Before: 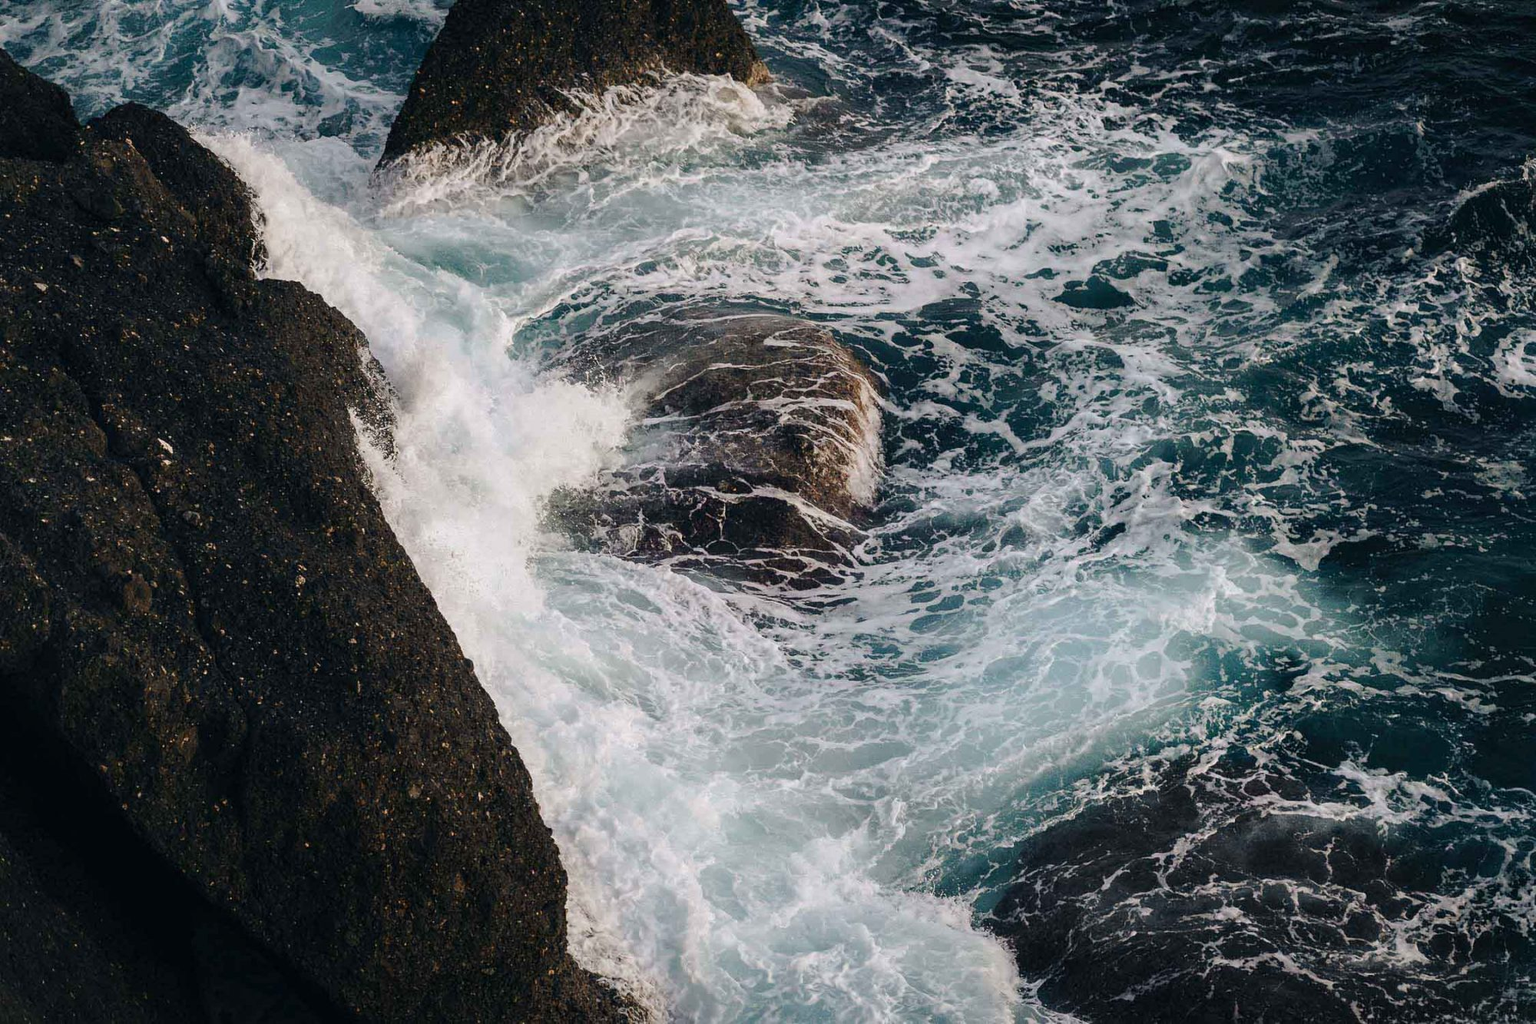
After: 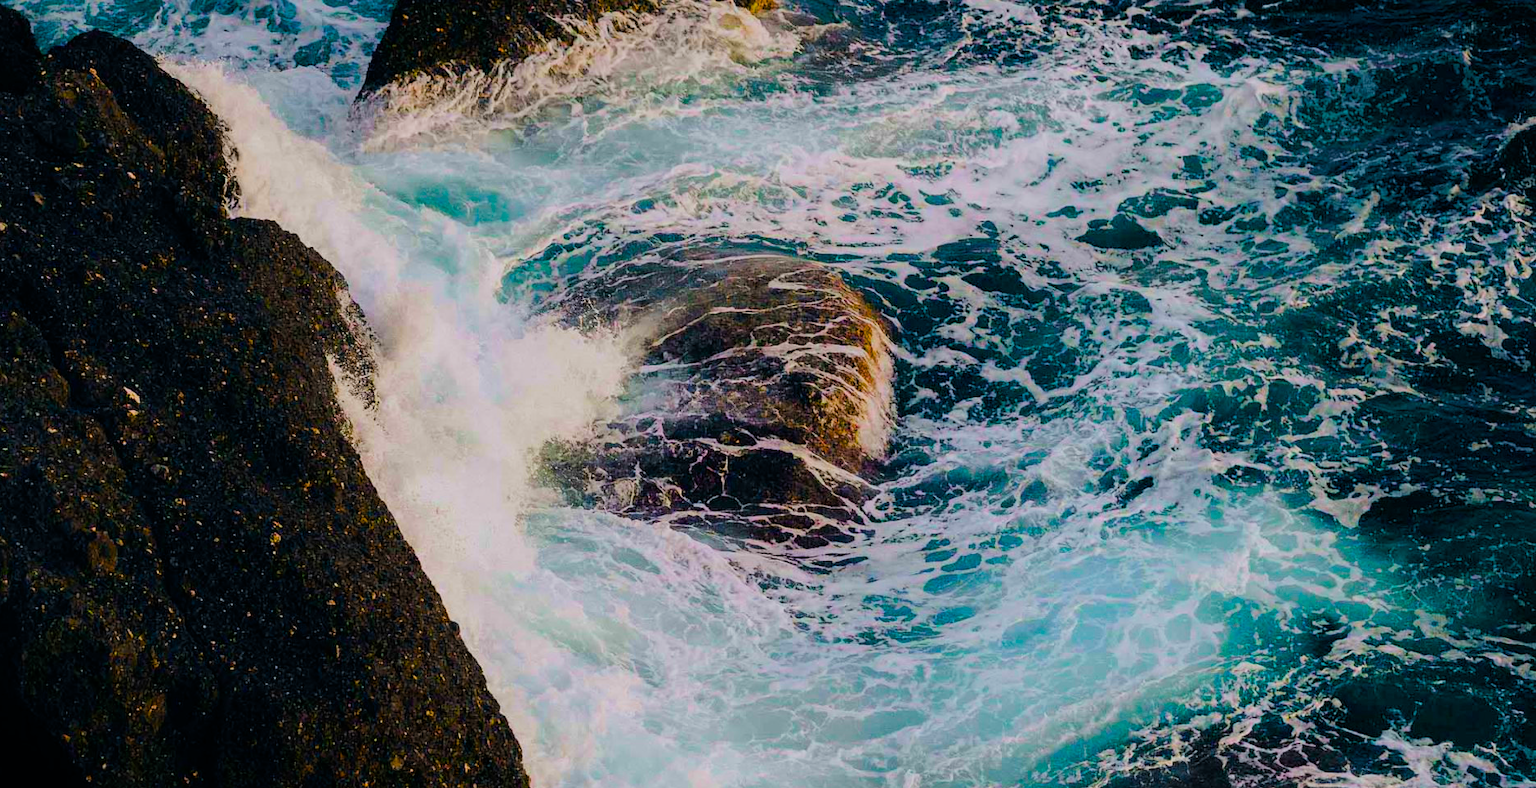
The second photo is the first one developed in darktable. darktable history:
color balance rgb: linear chroma grading › shadows 17.265%, linear chroma grading › highlights 61.278%, linear chroma grading › global chroma 49.836%, perceptual saturation grading › global saturation 40.32%, global vibrance 20%
filmic rgb: black relative exposure -7.65 EV, white relative exposure 4.56 EV, hardness 3.61, contrast 0.996, iterations of high-quality reconstruction 0
crop: left 2.736%, top 7.288%, right 3.264%, bottom 20.261%
tone curve: curves: ch0 [(0, 0) (0.003, 0.003) (0.011, 0.011) (0.025, 0.025) (0.044, 0.045) (0.069, 0.07) (0.1, 0.101) (0.136, 0.138) (0.177, 0.18) (0.224, 0.228) (0.277, 0.281) (0.335, 0.34) (0.399, 0.405) (0.468, 0.475) (0.543, 0.551) (0.623, 0.633) (0.709, 0.72) (0.801, 0.813) (0.898, 0.907) (1, 1)], preserve colors none
